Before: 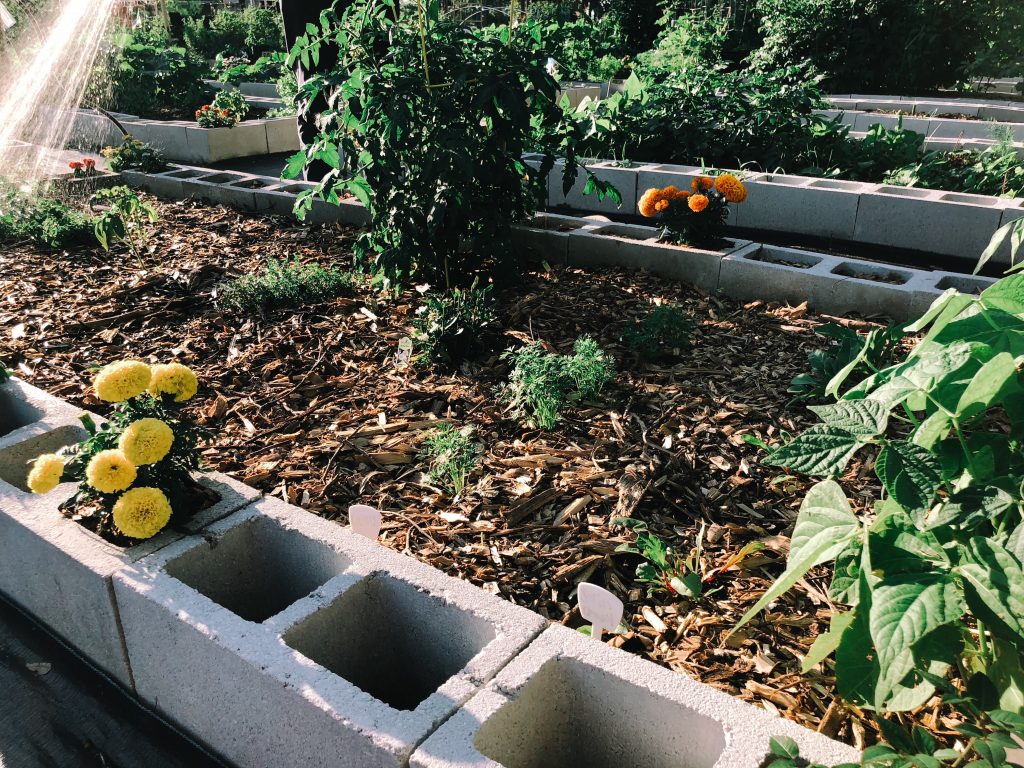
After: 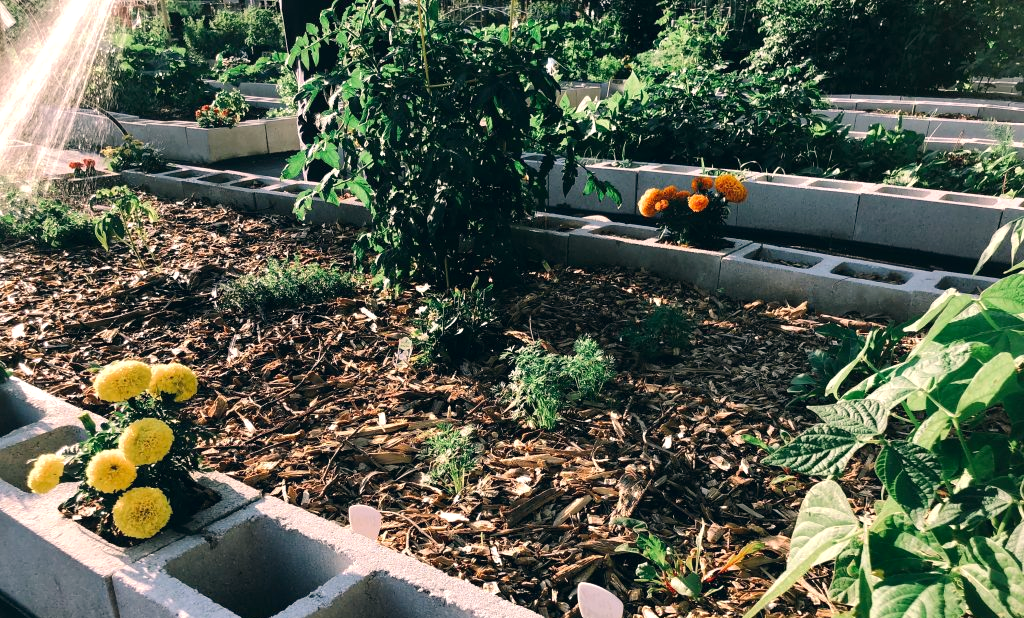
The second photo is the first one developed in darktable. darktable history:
crop: bottom 19.528%
exposure: exposure 0.2 EV, compensate exposure bias true, compensate highlight preservation false
color correction: highlights a* 5.37, highlights b* 5.3, shadows a* -3.95, shadows b* -5.2
